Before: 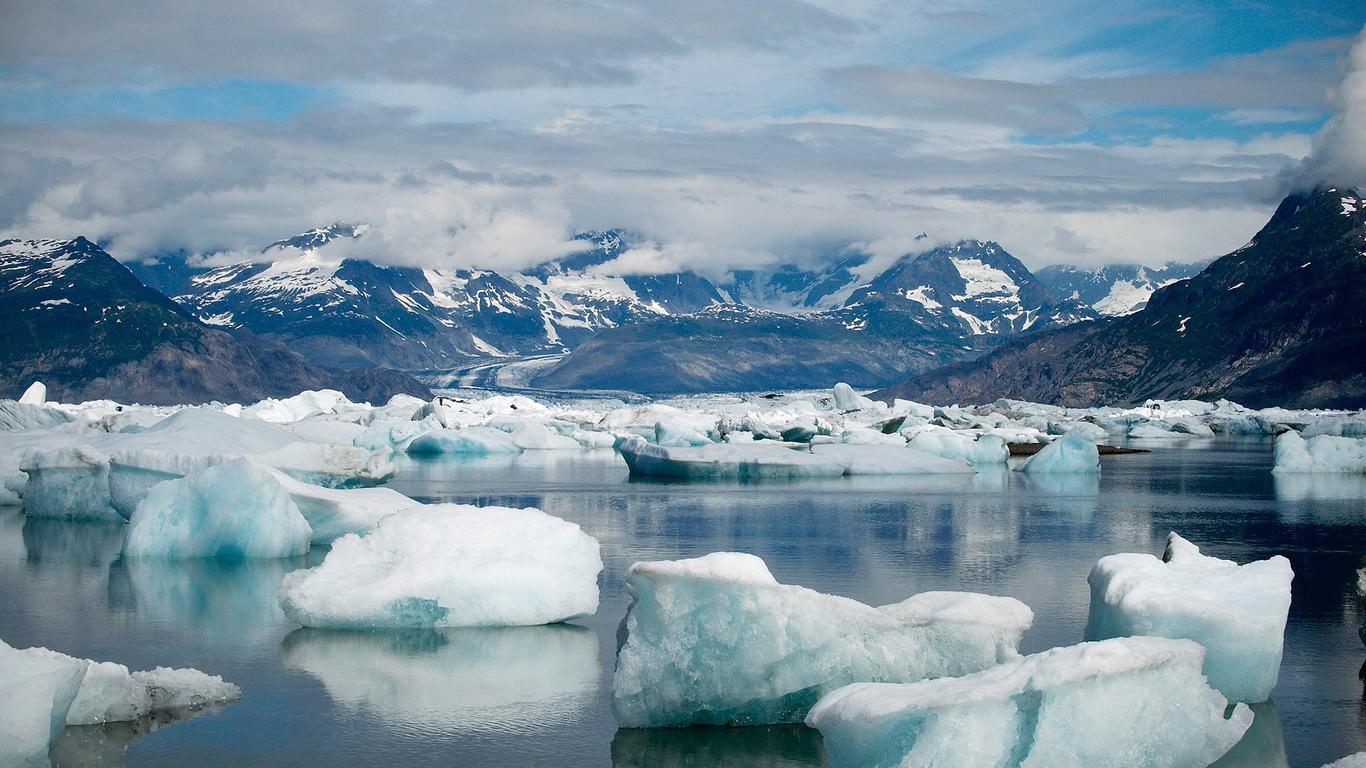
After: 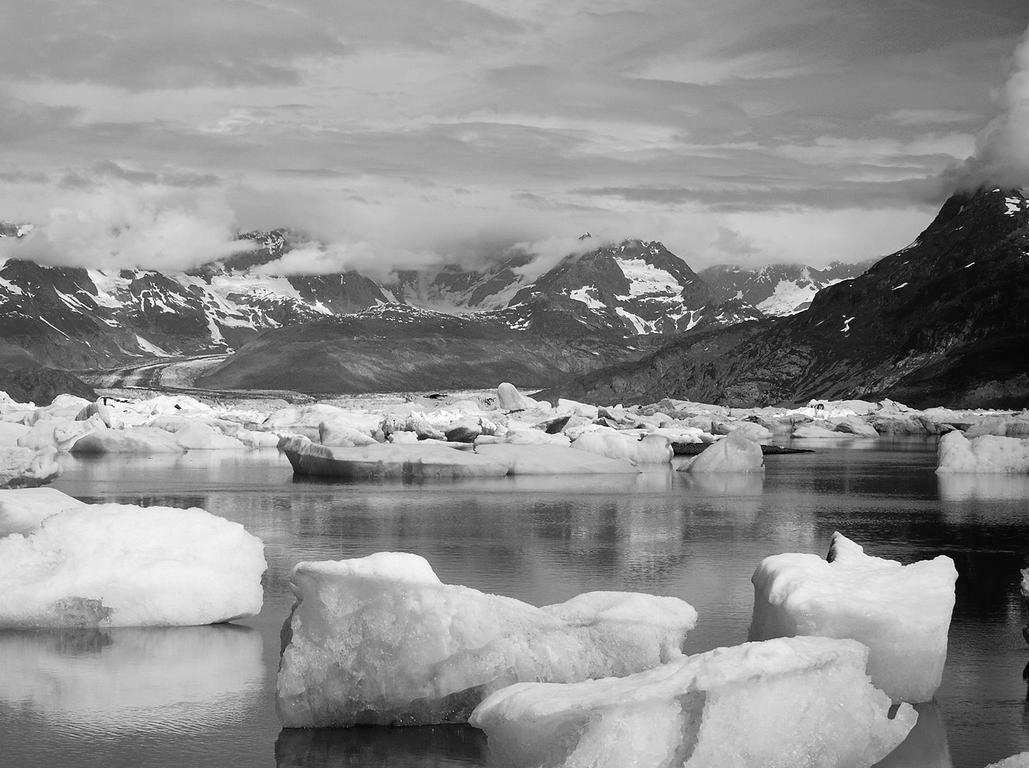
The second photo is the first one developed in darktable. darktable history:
tone equalizer: on, module defaults
monochrome: a 0, b 0, size 0.5, highlights 0.57
crop and rotate: left 24.6%
